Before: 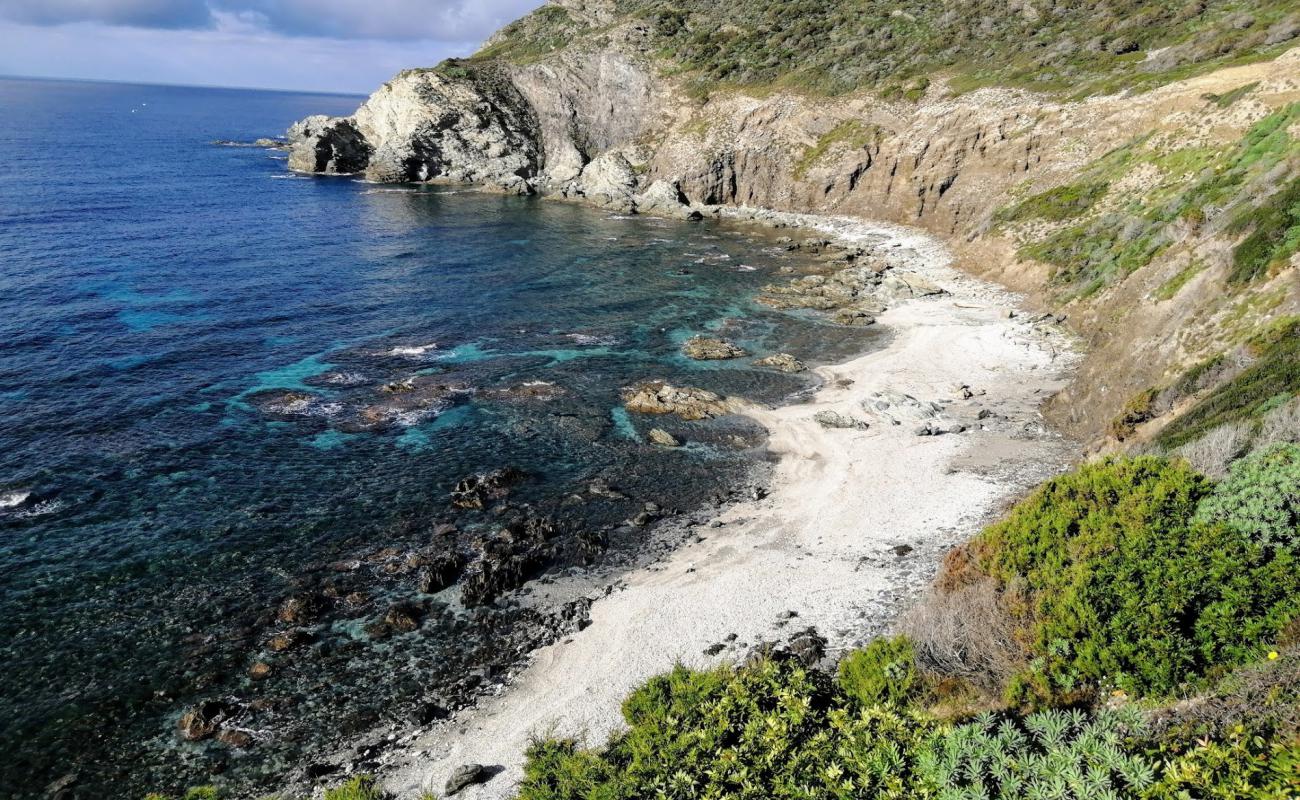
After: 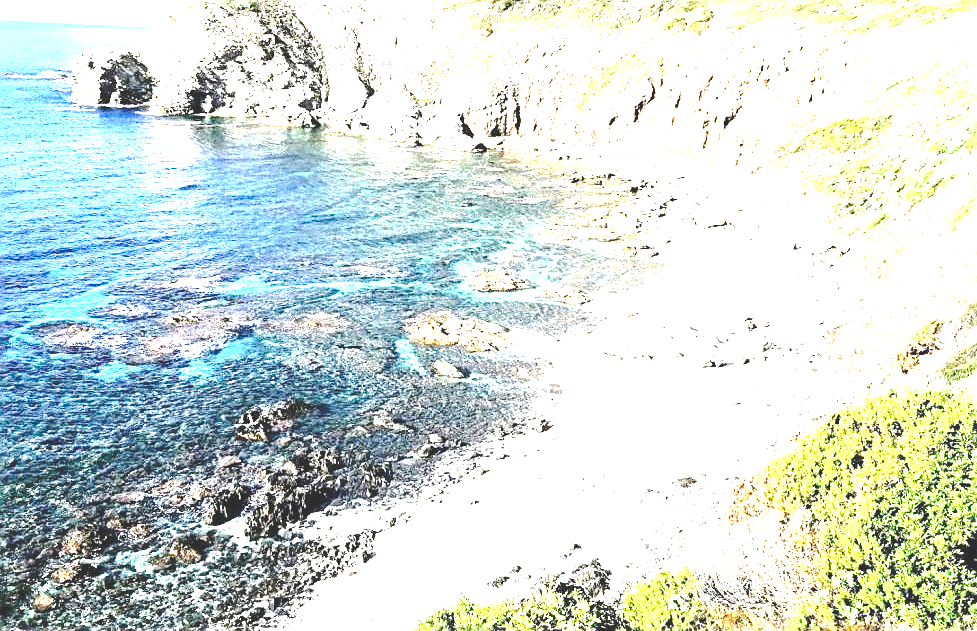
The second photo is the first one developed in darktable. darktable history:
crop: left 16.621%, top 8.51%, right 8.148%, bottom 12.568%
exposure: exposure 3.053 EV, compensate highlight preservation false
base curve: curves: ch0 [(0, 0.024) (0.055, 0.065) (0.121, 0.166) (0.236, 0.319) (0.693, 0.726) (1, 1)], preserve colors none
sharpen: on, module defaults
